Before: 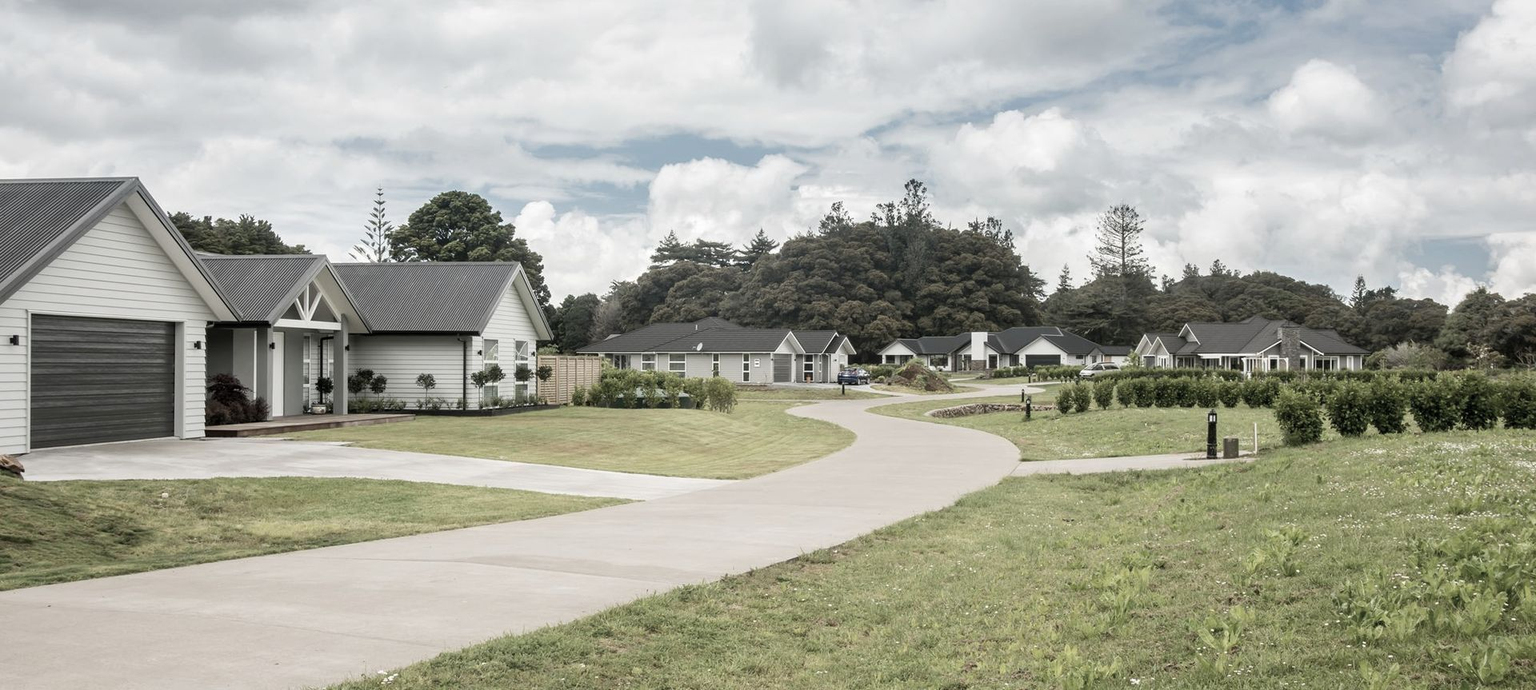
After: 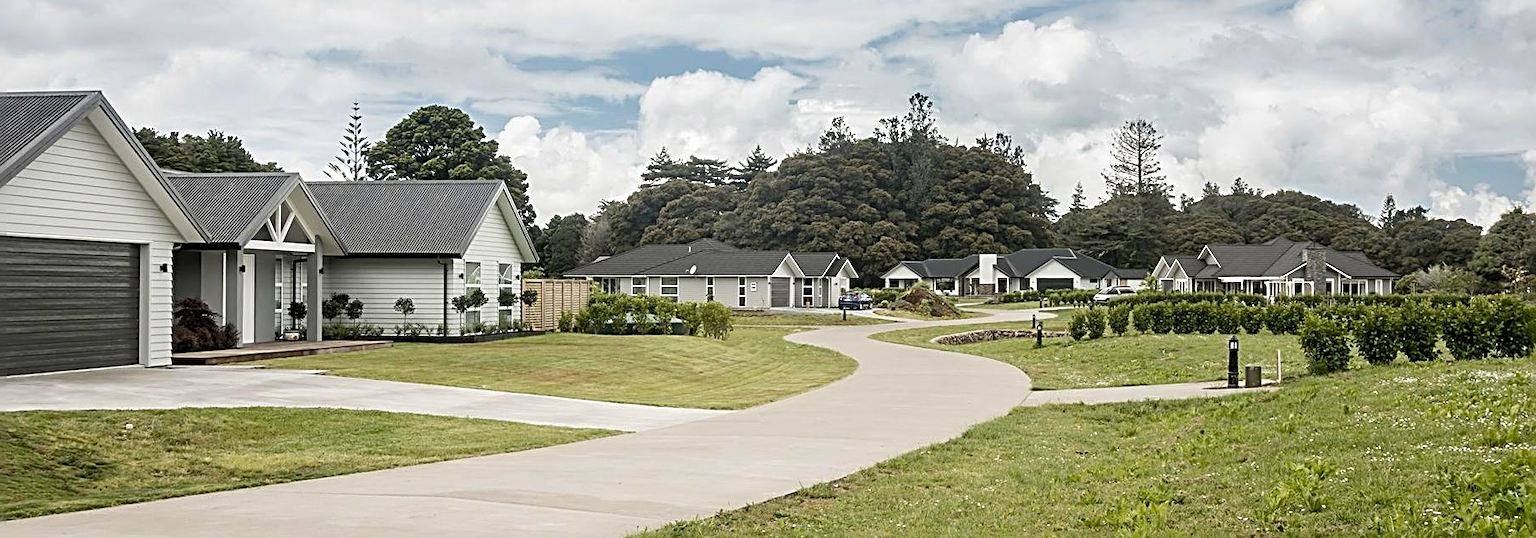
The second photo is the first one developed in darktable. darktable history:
sharpen: radius 3.066, amount 0.771
color balance rgb: linear chroma grading › global chroma 15.554%, perceptual saturation grading › global saturation 31.272%, saturation formula JzAzBz (2021)
crop and rotate: left 2.778%, top 13.311%, right 2.373%, bottom 12.76%
